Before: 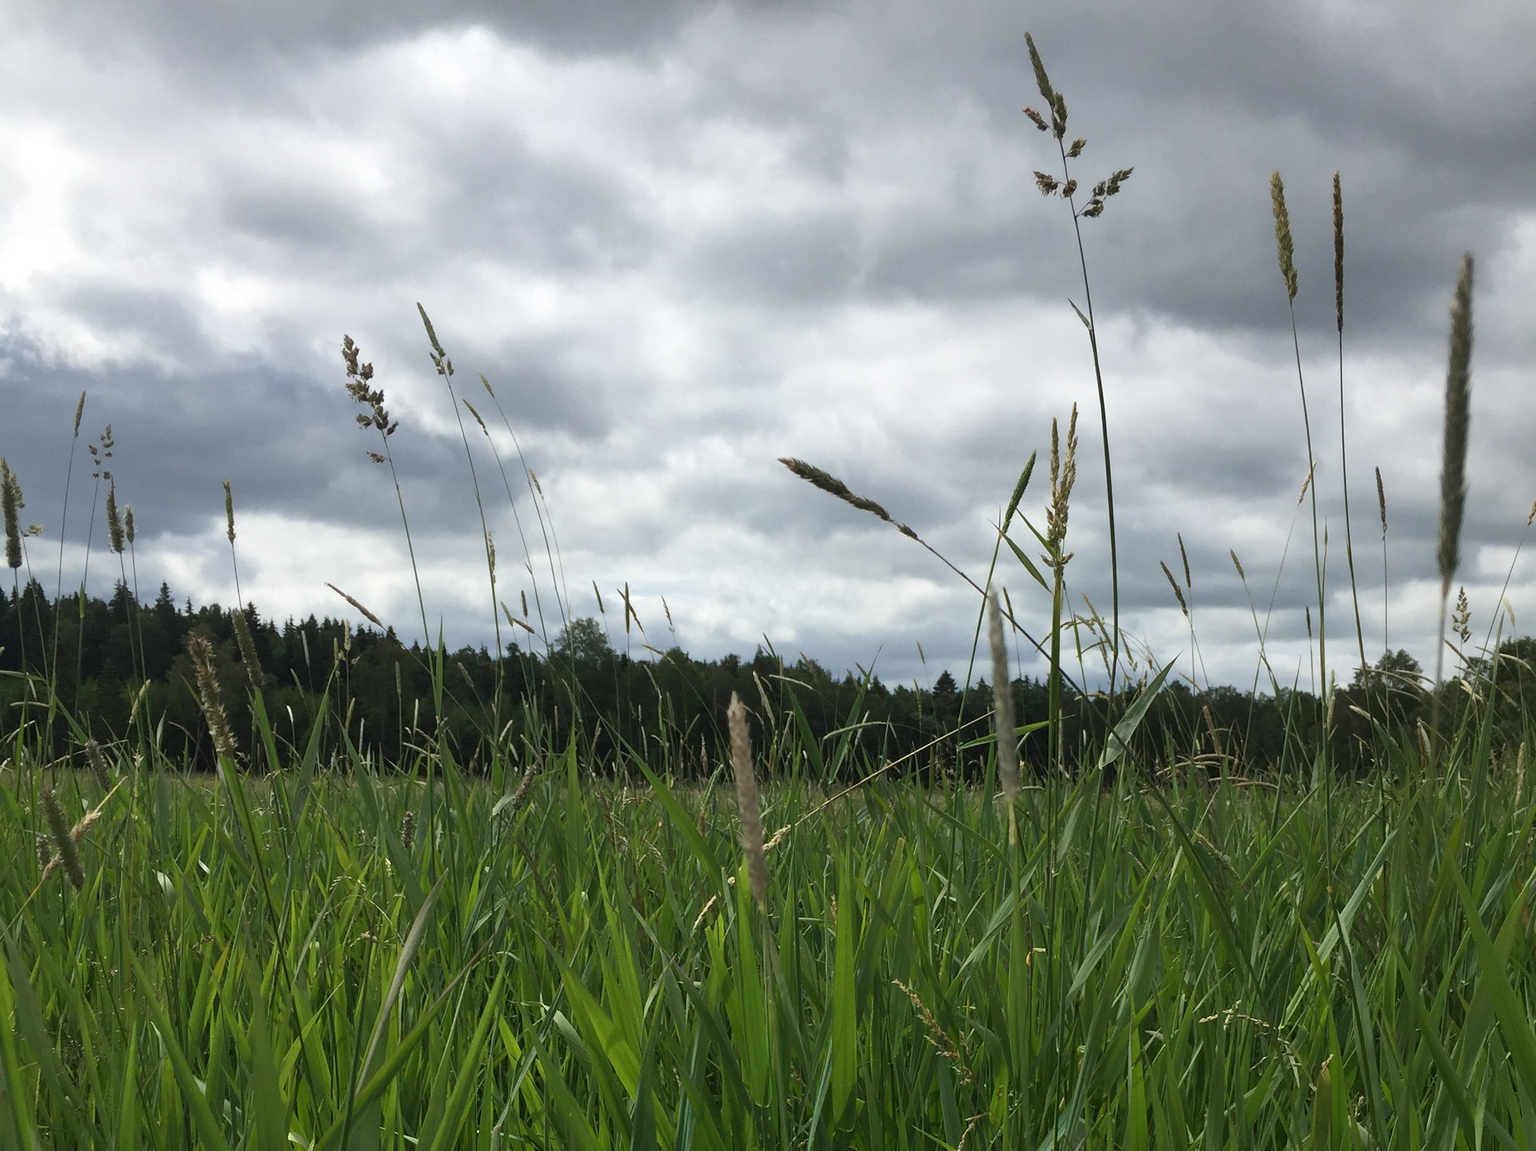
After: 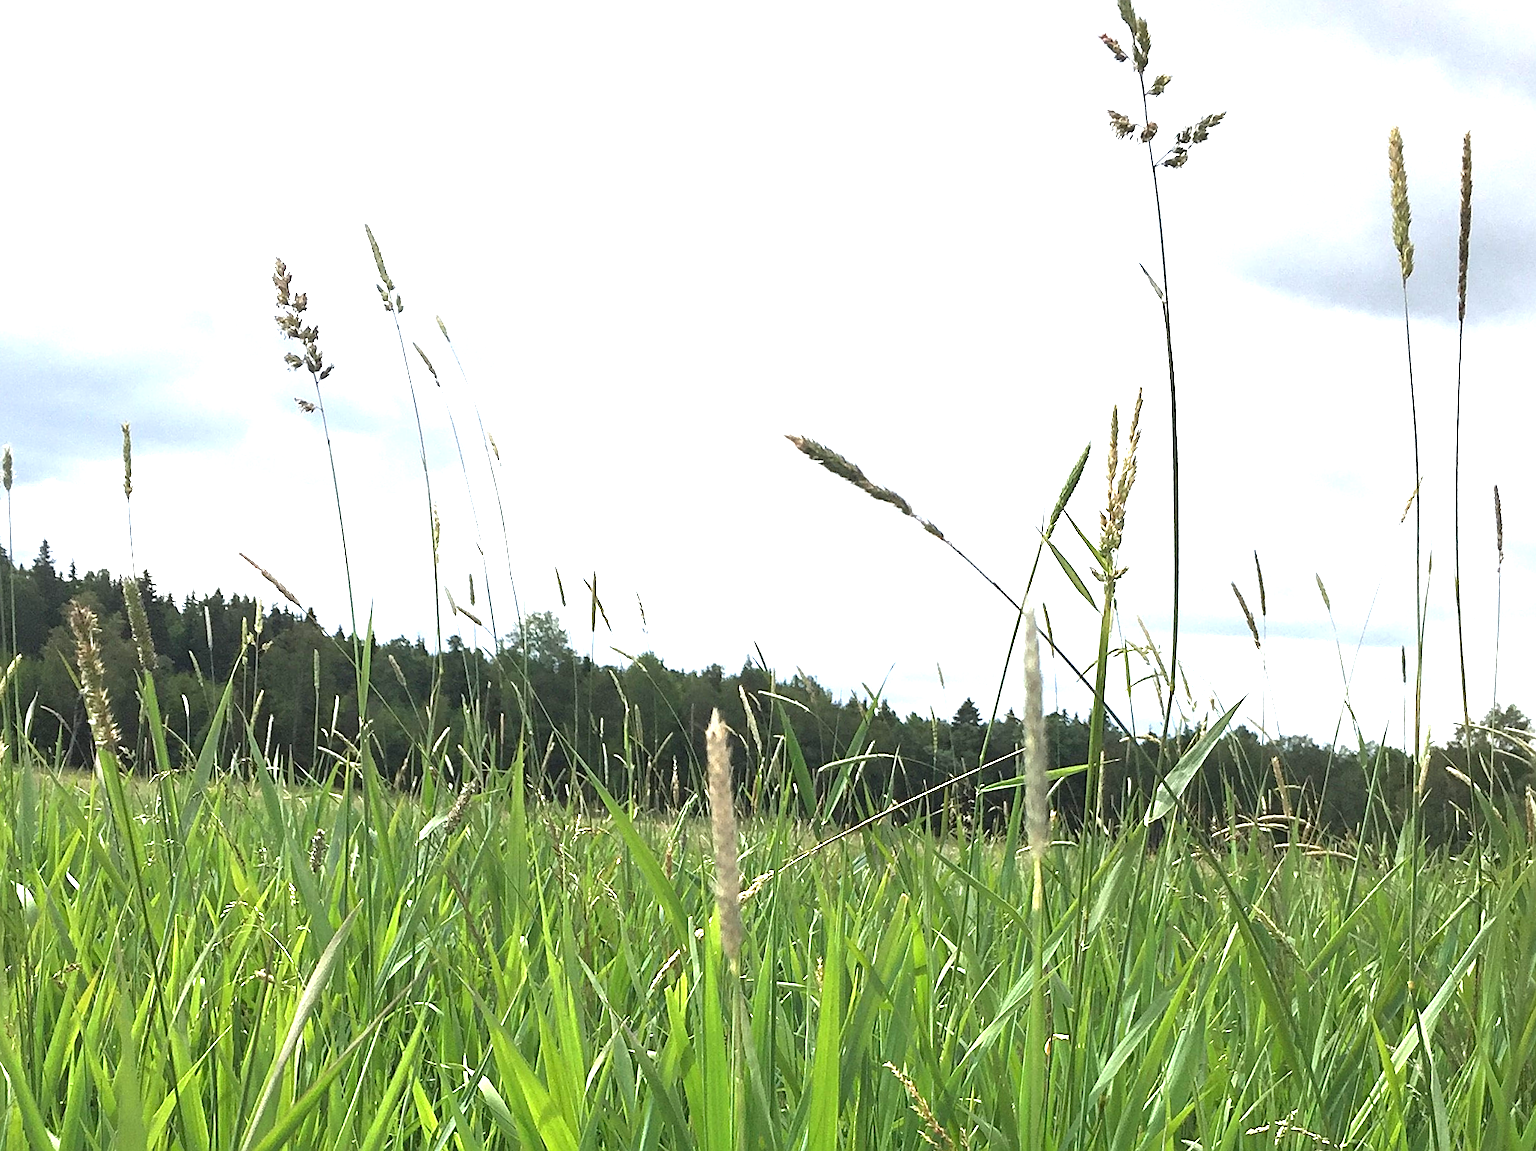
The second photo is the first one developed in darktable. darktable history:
crop and rotate: angle -3.27°, left 5.211%, top 5.211%, right 4.607%, bottom 4.607%
sharpen: on, module defaults
tone equalizer: on, module defaults
exposure: black level correction 0, exposure 1.9 EV, compensate highlight preservation false
